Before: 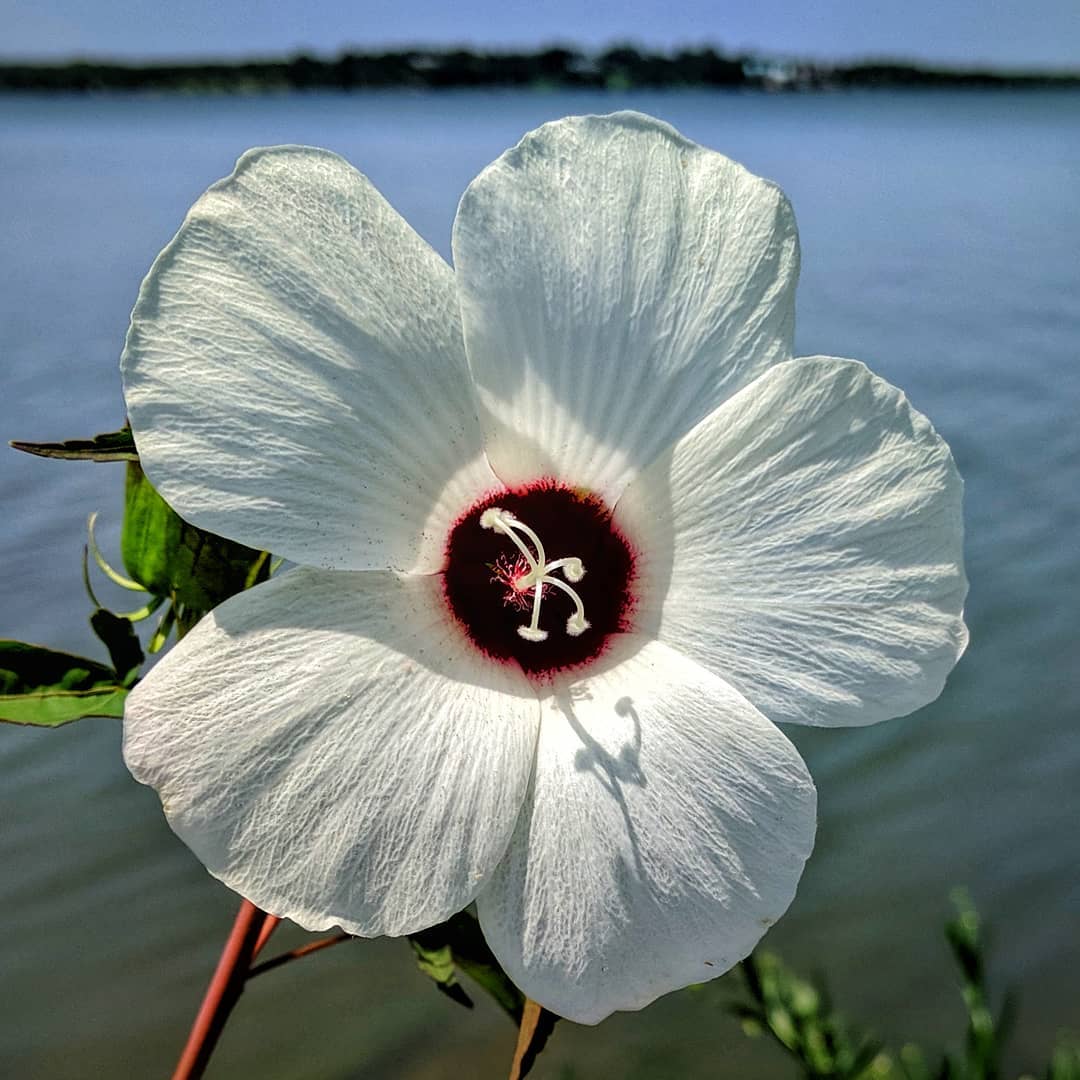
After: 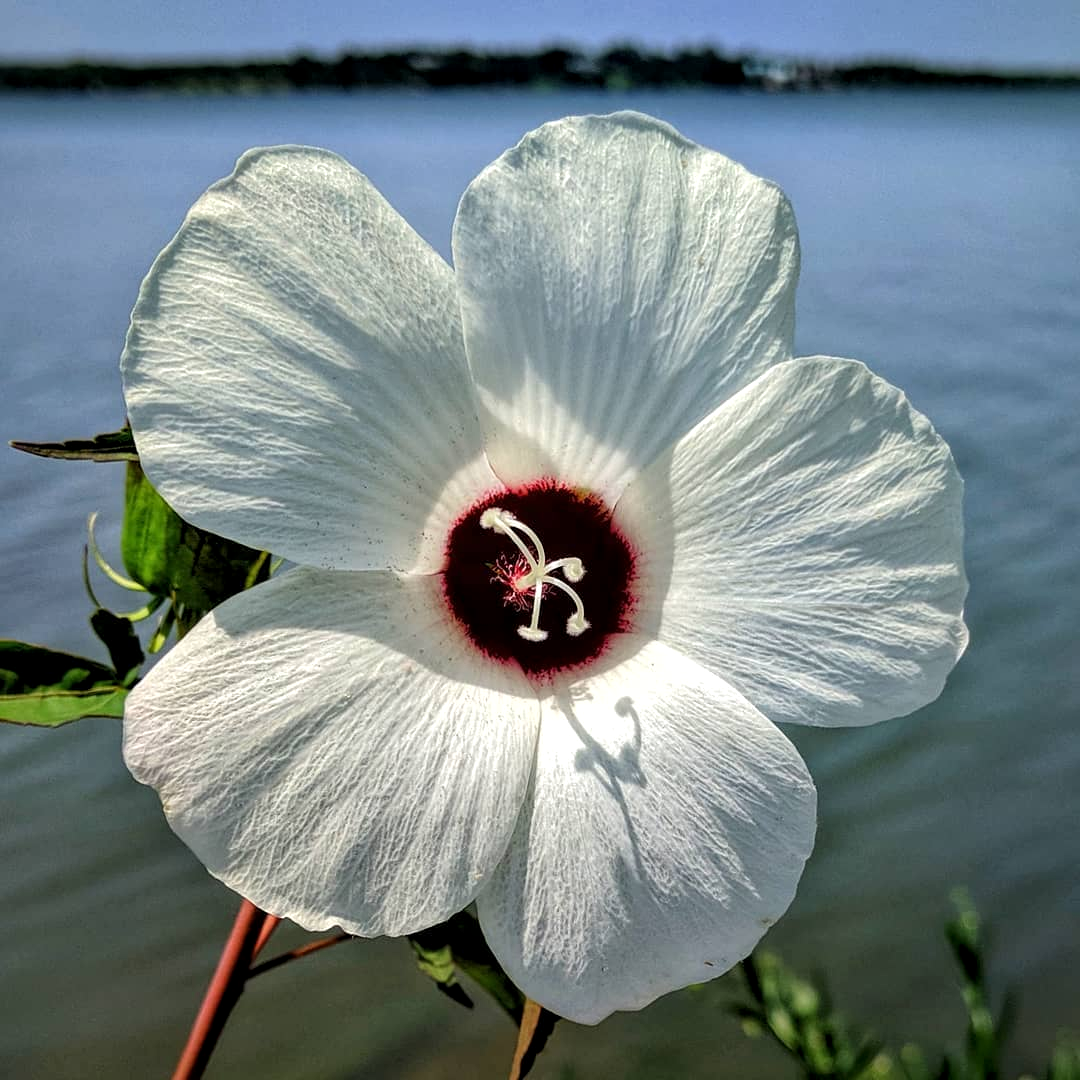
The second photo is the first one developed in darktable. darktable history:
local contrast: highlights 106%, shadows 102%, detail 119%, midtone range 0.2
